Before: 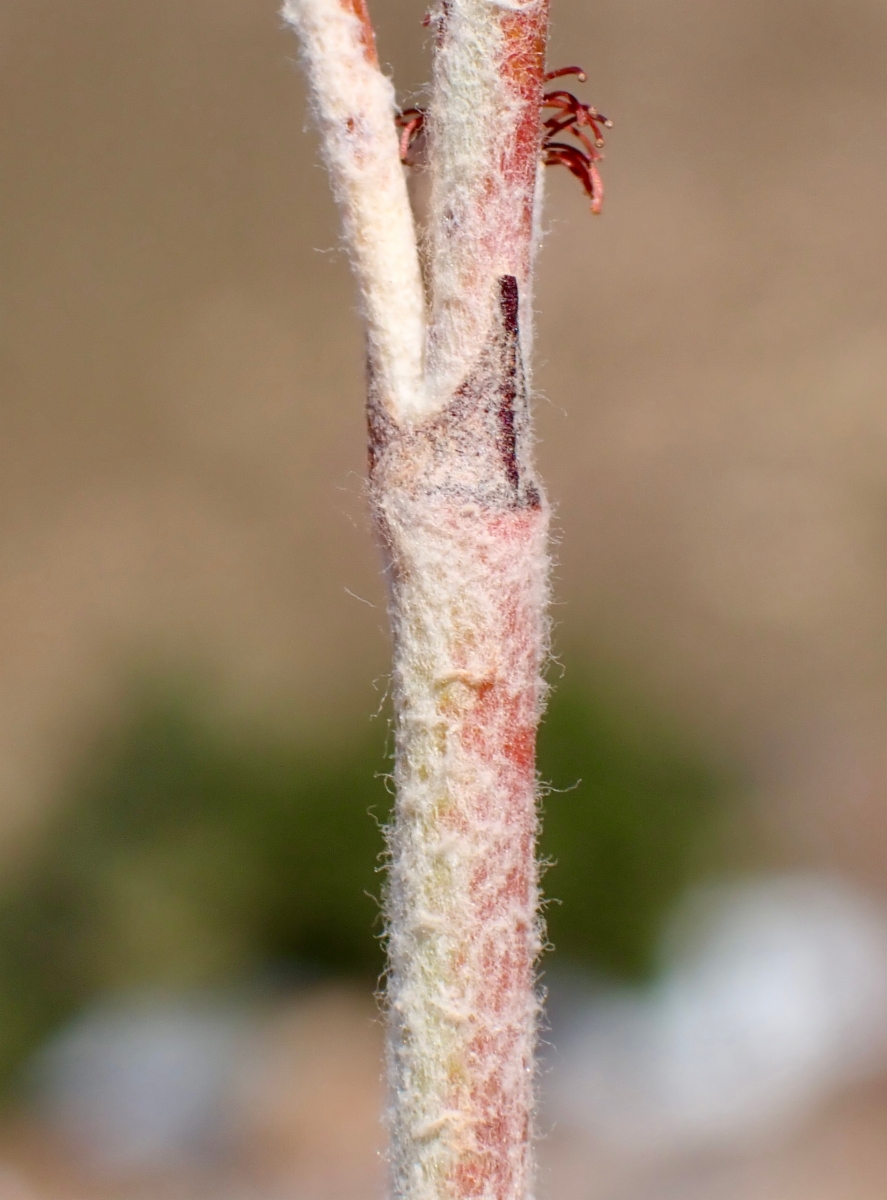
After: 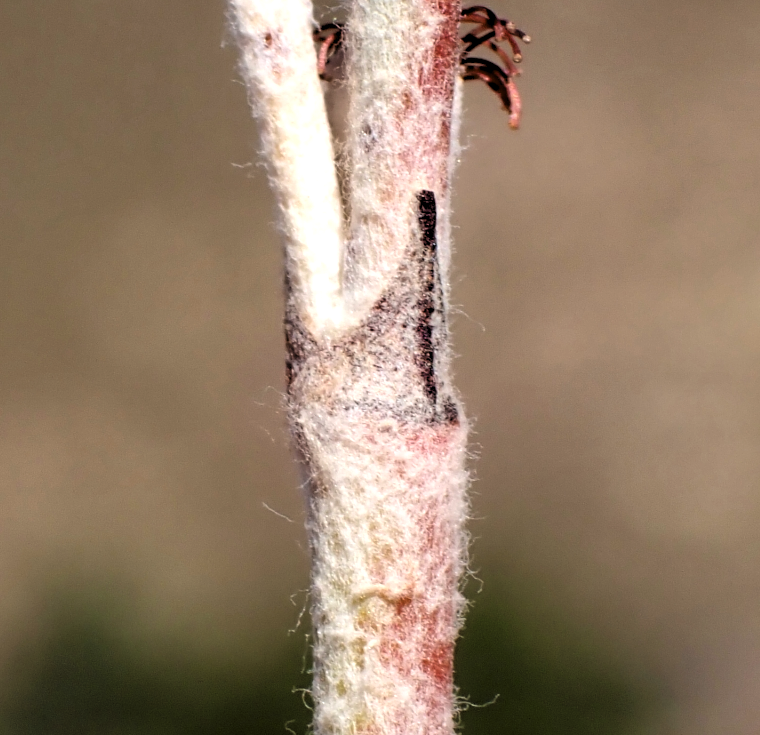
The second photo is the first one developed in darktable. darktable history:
crop and rotate: left 9.404%, top 7.086%, right 4.909%, bottom 31.626%
levels: white 90.72%, levels [0.182, 0.542, 0.902]
